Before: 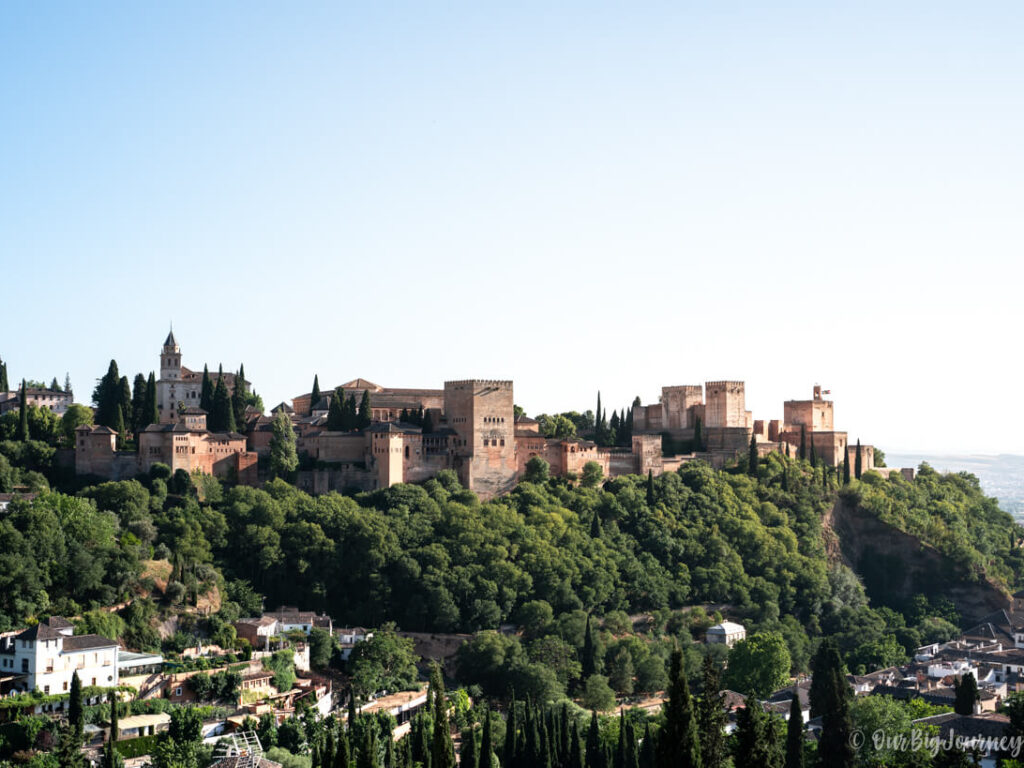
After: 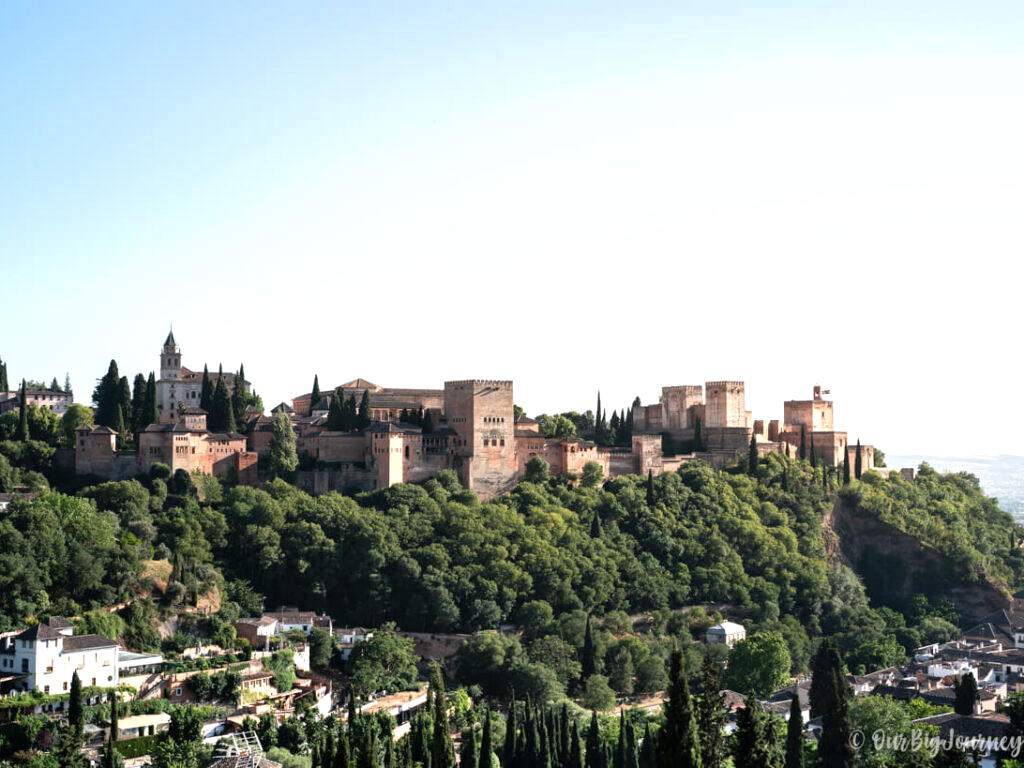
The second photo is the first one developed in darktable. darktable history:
exposure: compensate highlight preservation false
shadows and highlights: radius 46.55, white point adjustment 6.69, compress 79.92%, soften with gaussian
tone equalizer: edges refinement/feathering 500, mask exposure compensation -1.57 EV, preserve details no
